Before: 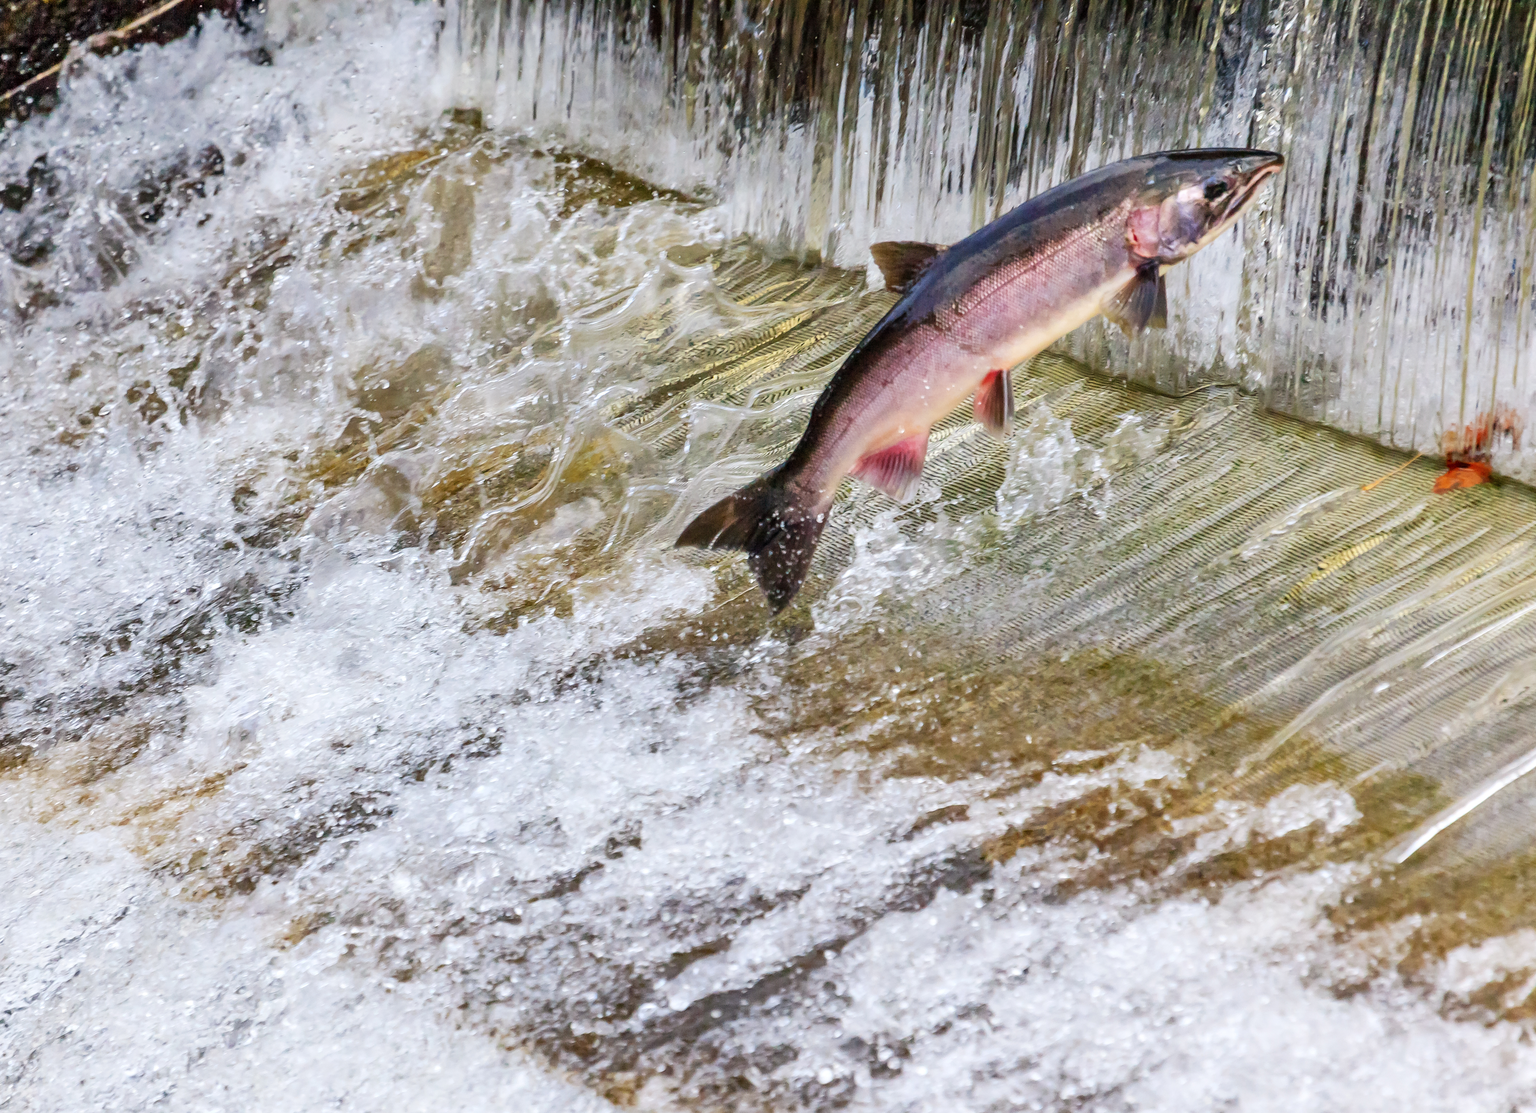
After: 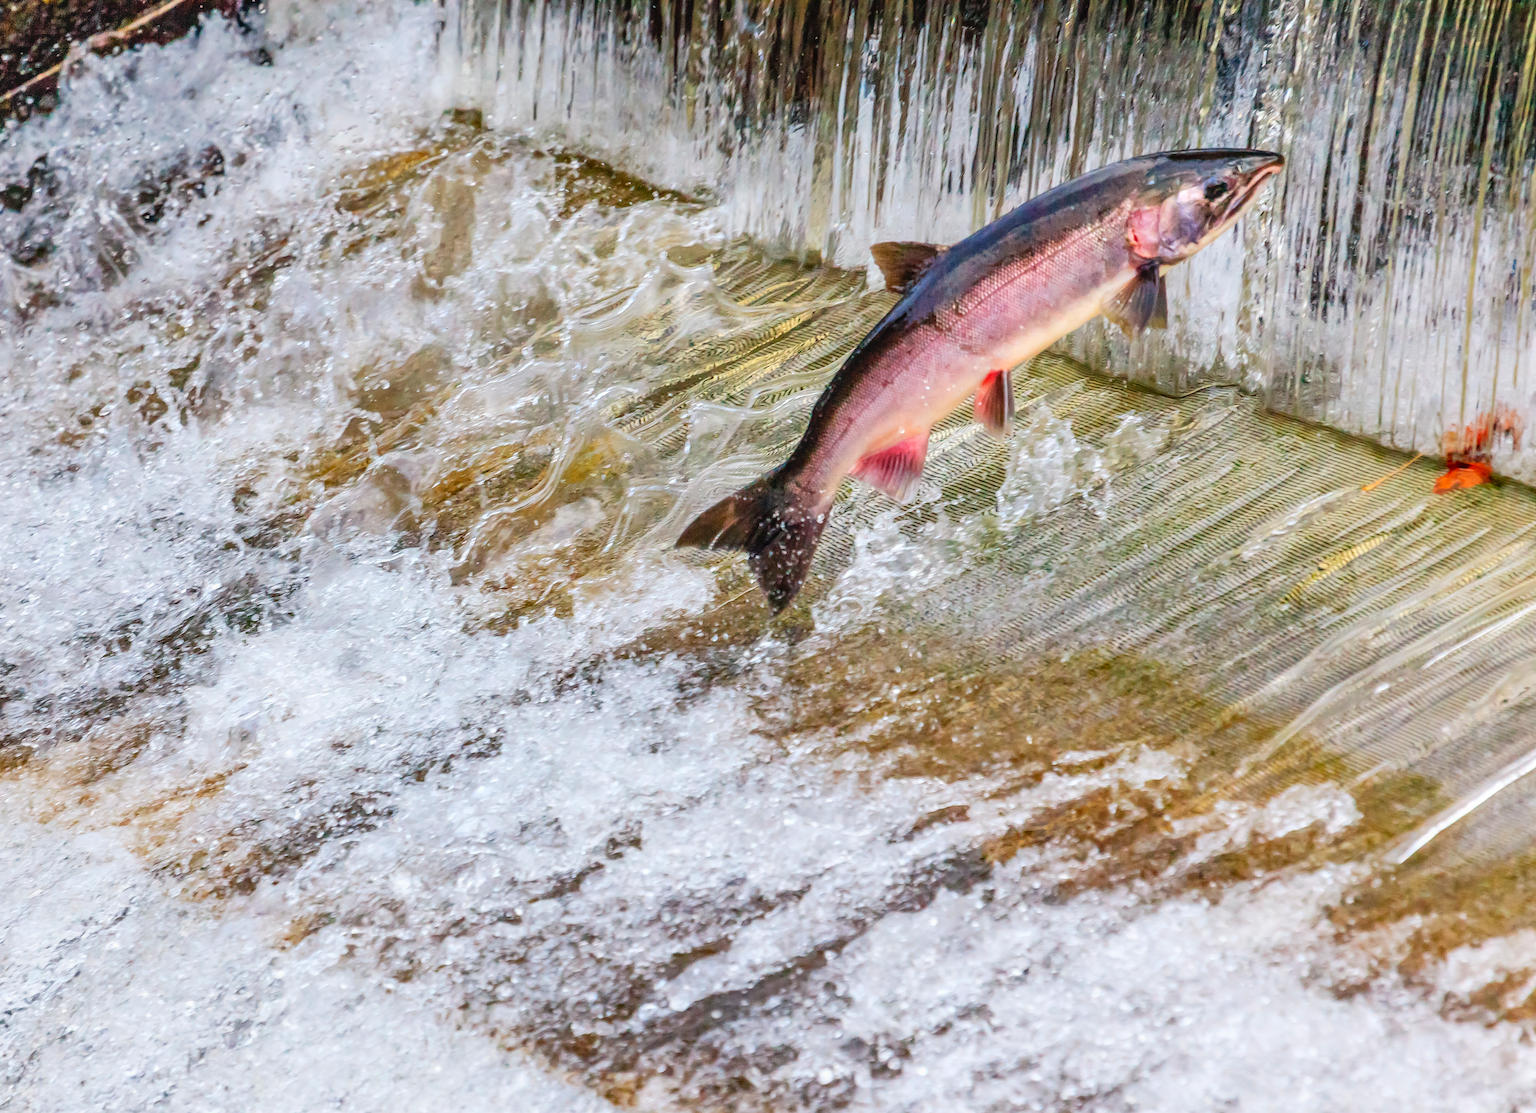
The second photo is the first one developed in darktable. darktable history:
local contrast: on, module defaults
contrast brightness saturation: contrast -0.092, brightness 0.054, saturation 0.076
